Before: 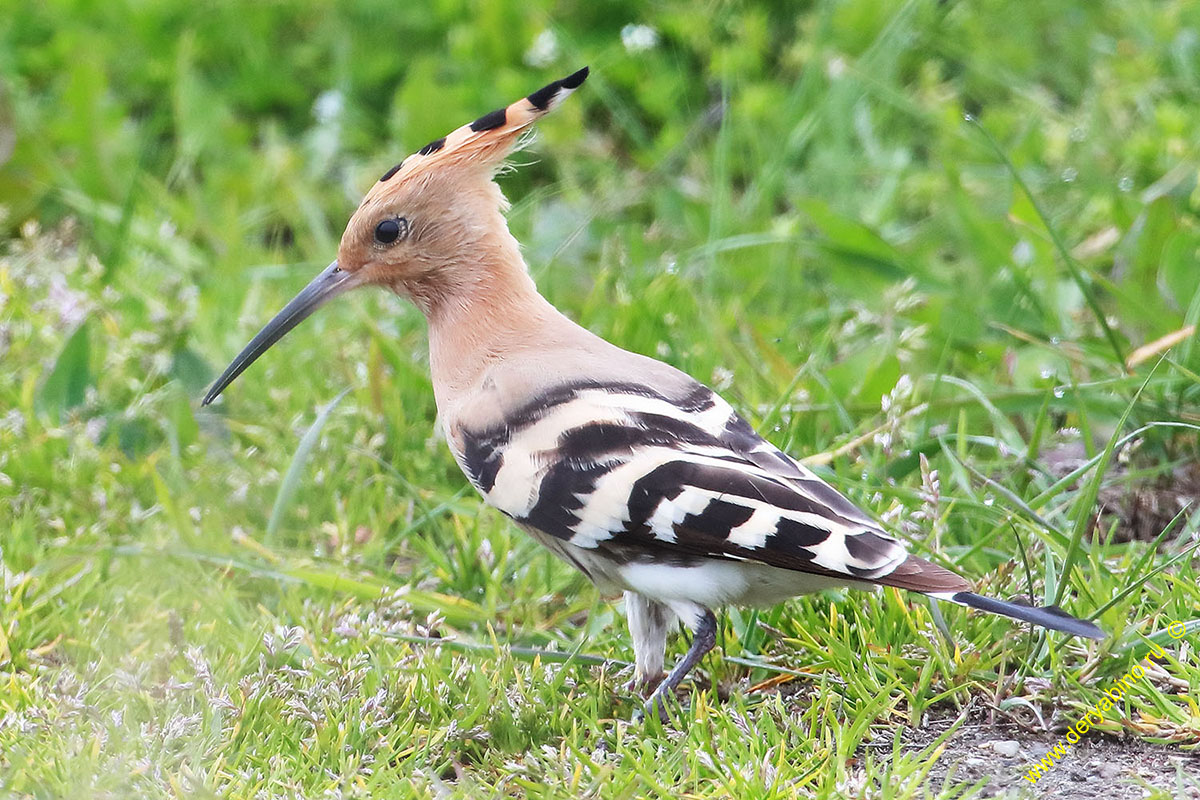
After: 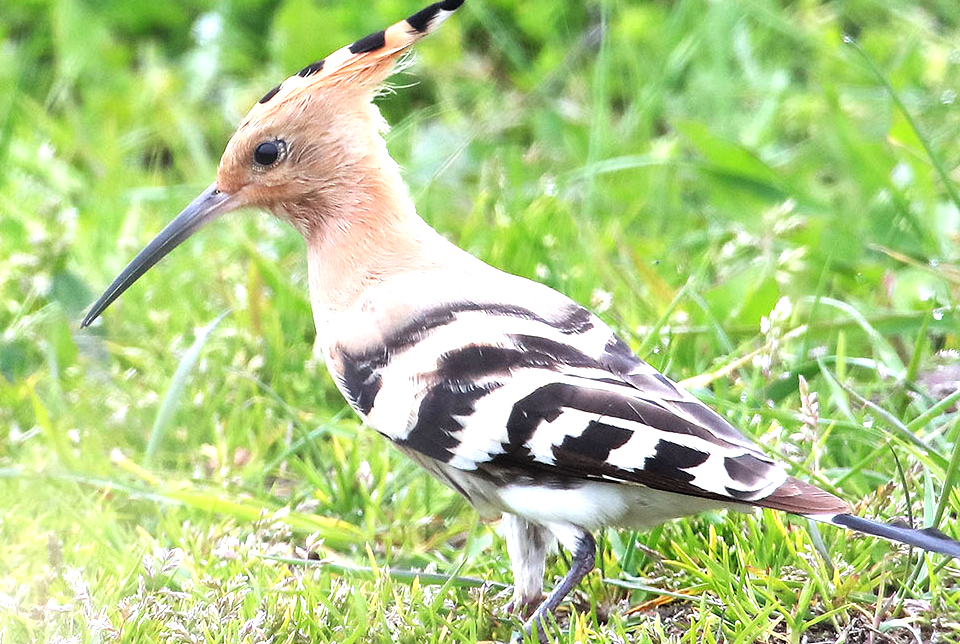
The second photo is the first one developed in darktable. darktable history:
crop and rotate: left 10.134%, top 9.82%, right 9.817%, bottom 9.625%
tone equalizer: -8 EV -0.767 EV, -7 EV -0.715 EV, -6 EV -0.601 EV, -5 EV -0.368 EV, -3 EV 0.38 EV, -2 EV 0.6 EV, -1 EV 0.676 EV, +0 EV 0.741 EV
